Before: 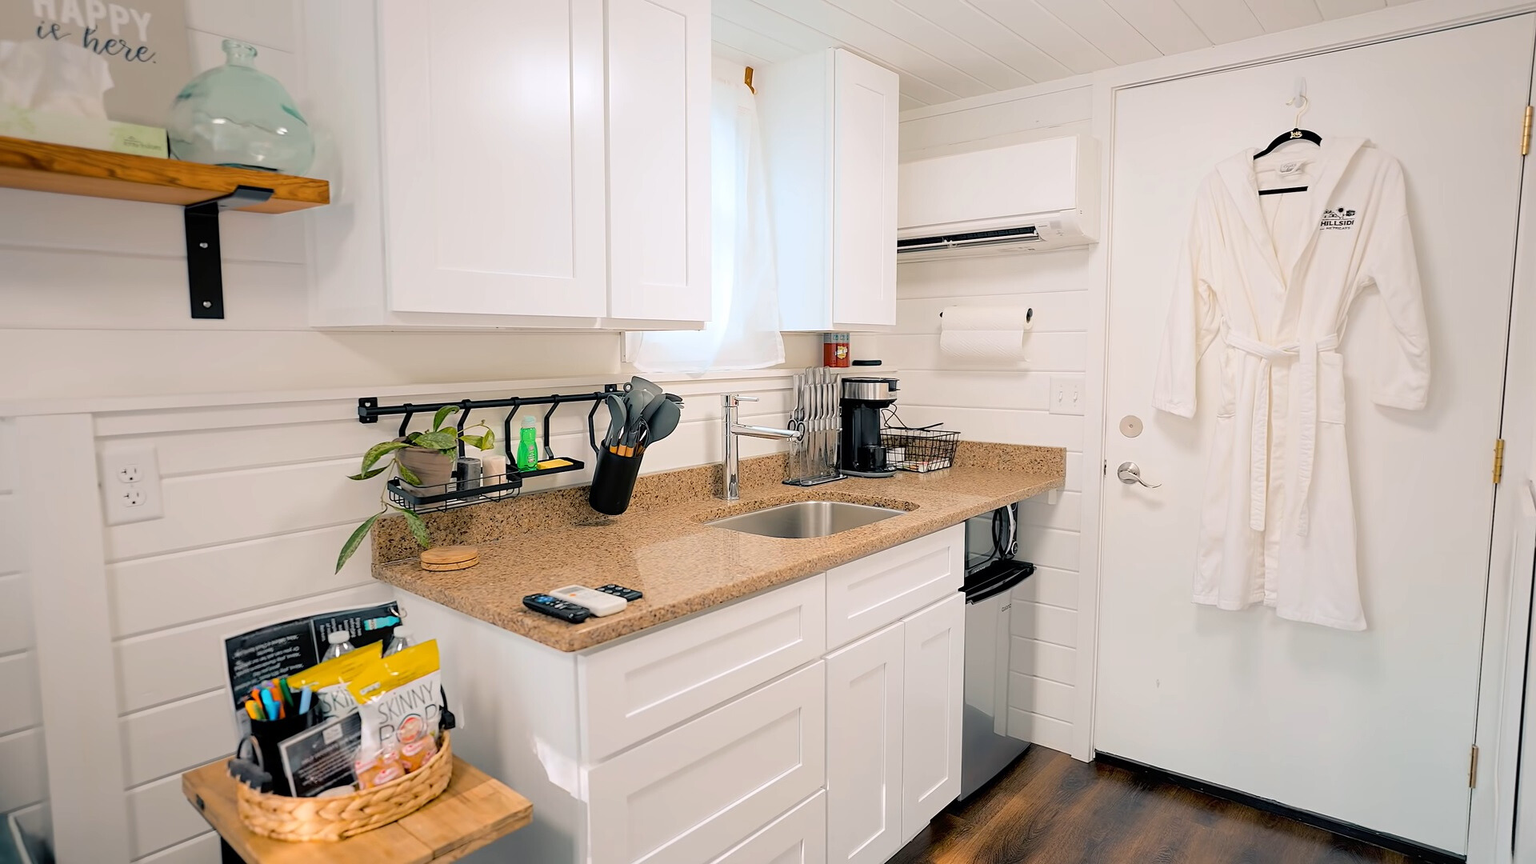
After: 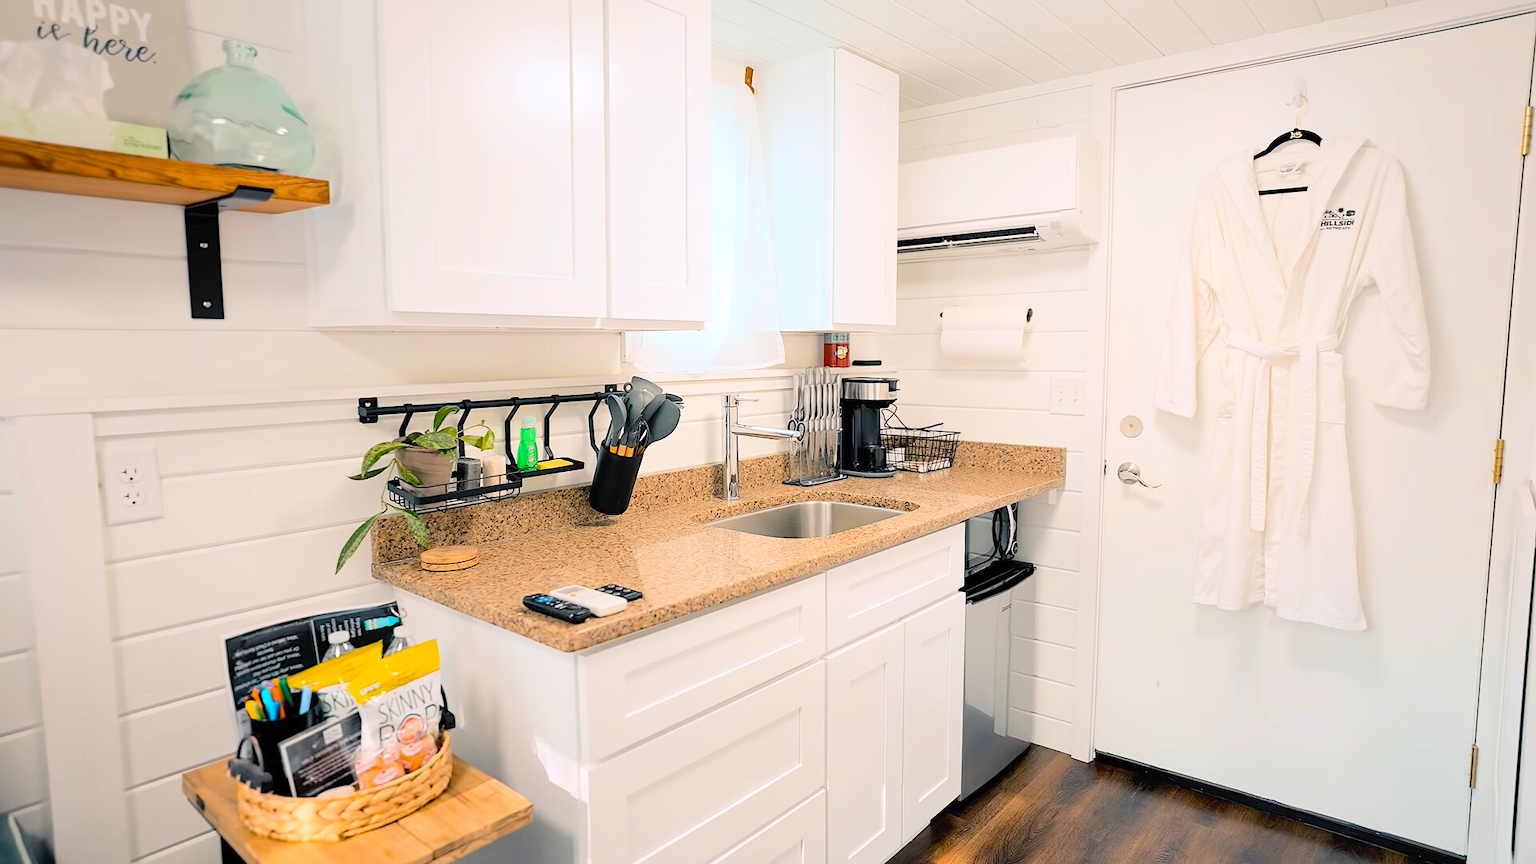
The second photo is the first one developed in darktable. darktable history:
contrast brightness saturation: contrast 0.198, brightness 0.166, saturation 0.216
